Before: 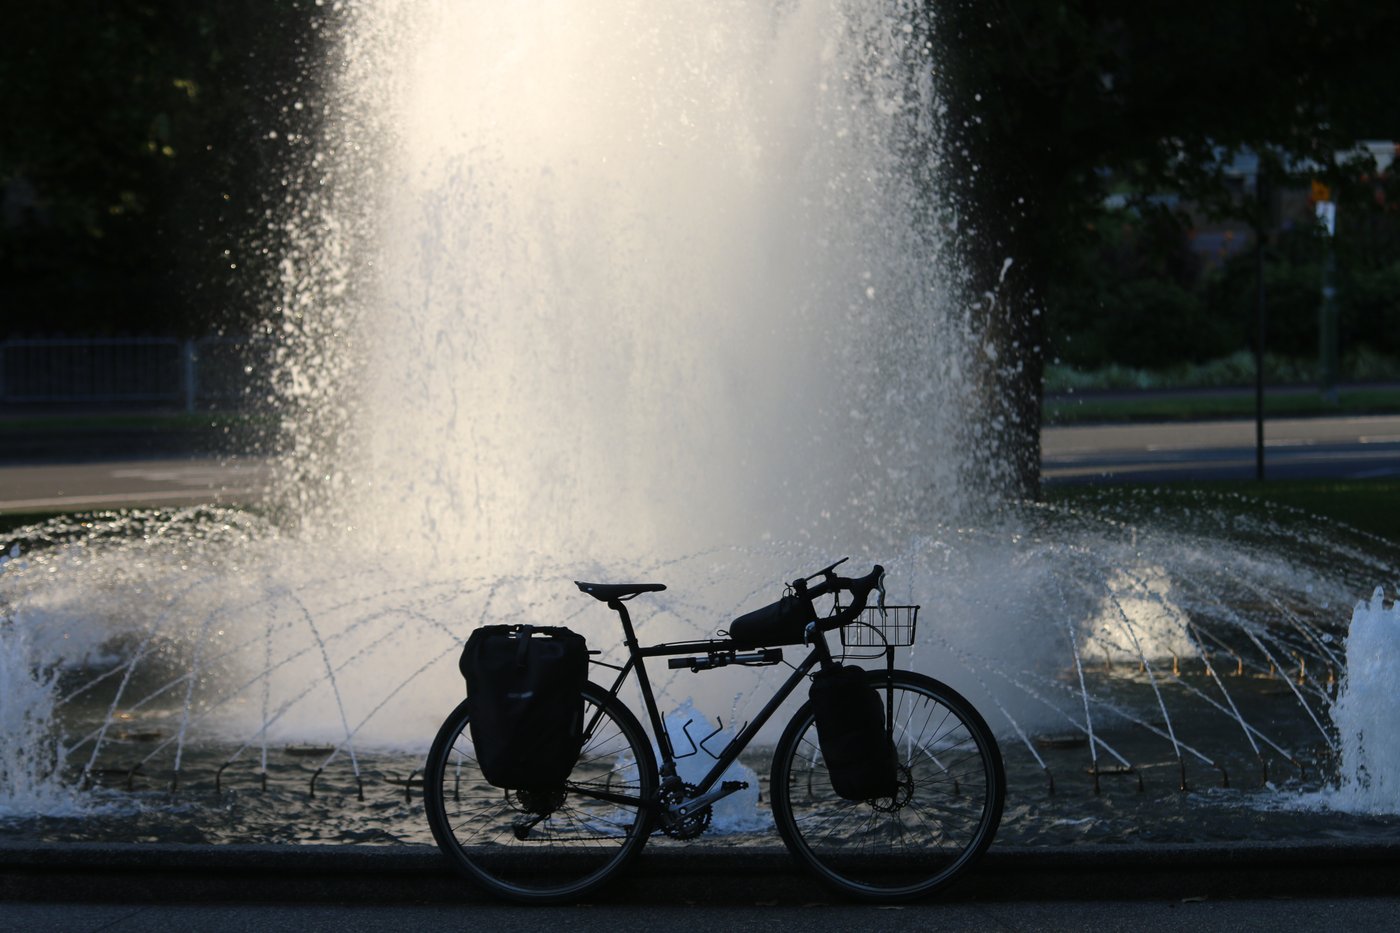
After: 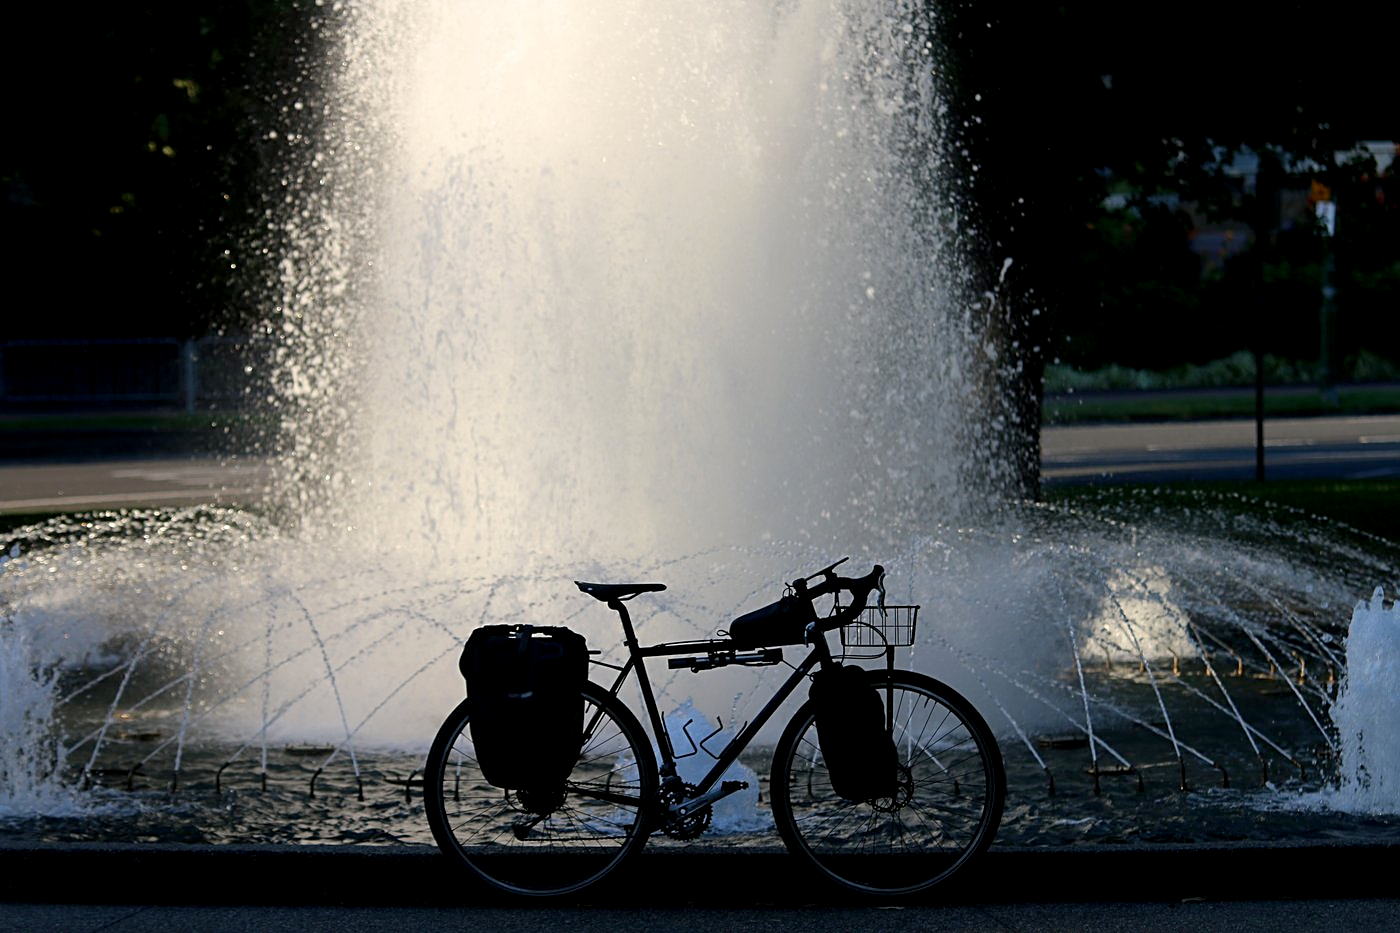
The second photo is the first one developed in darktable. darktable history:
sharpen: on, module defaults
exposure: black level correction 0.006, compensate highlight preservation false
